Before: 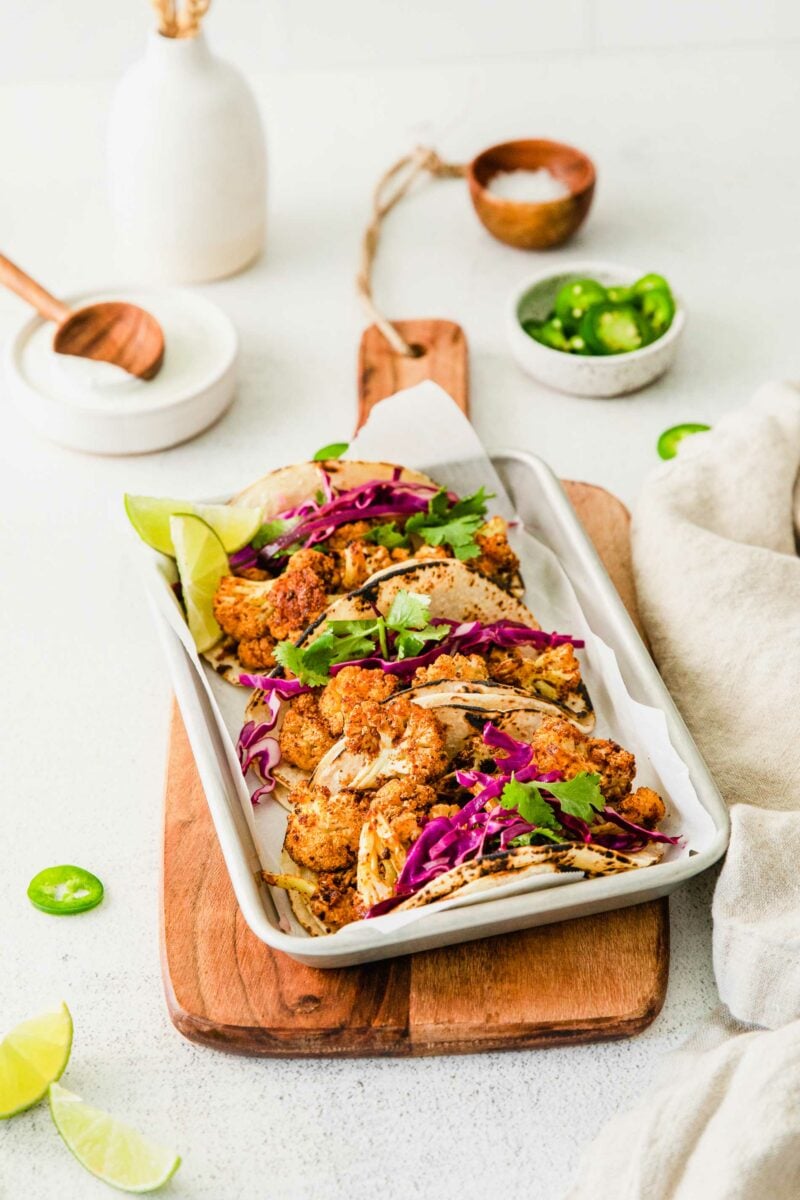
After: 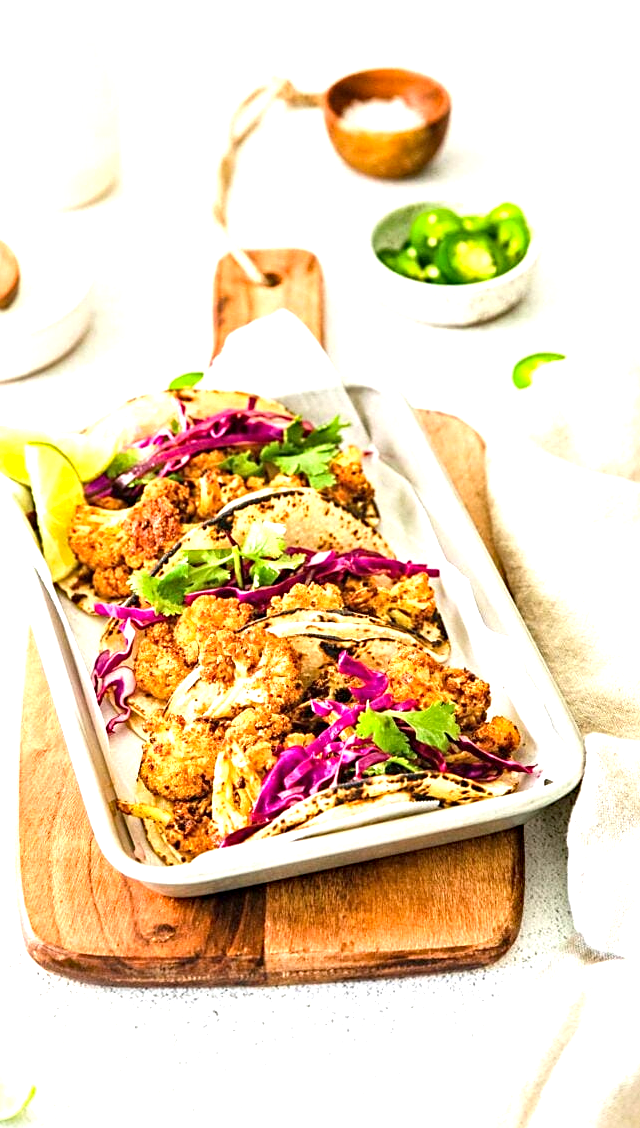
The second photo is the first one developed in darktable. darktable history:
crop and rotate: left 18.192%, top 5.932%, right 1.778%
exposure: exposure 0.992 EV, compensate highlight preservation false
haze removal: compatibility mode true, adaptive false
sharpen: on, module defaults
